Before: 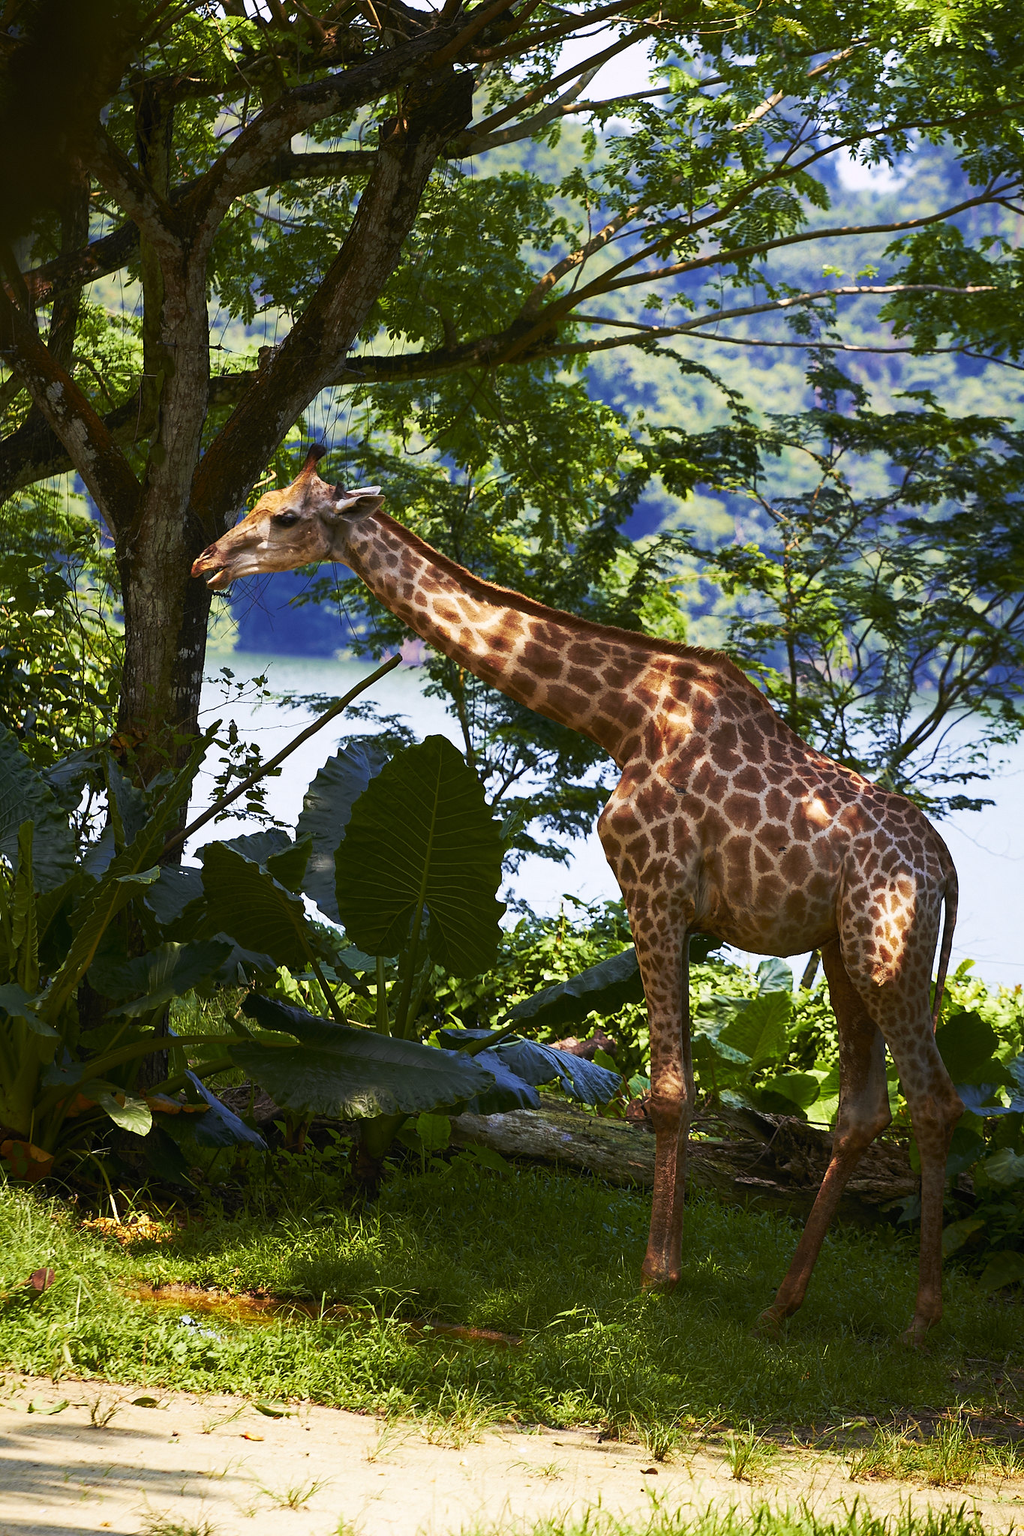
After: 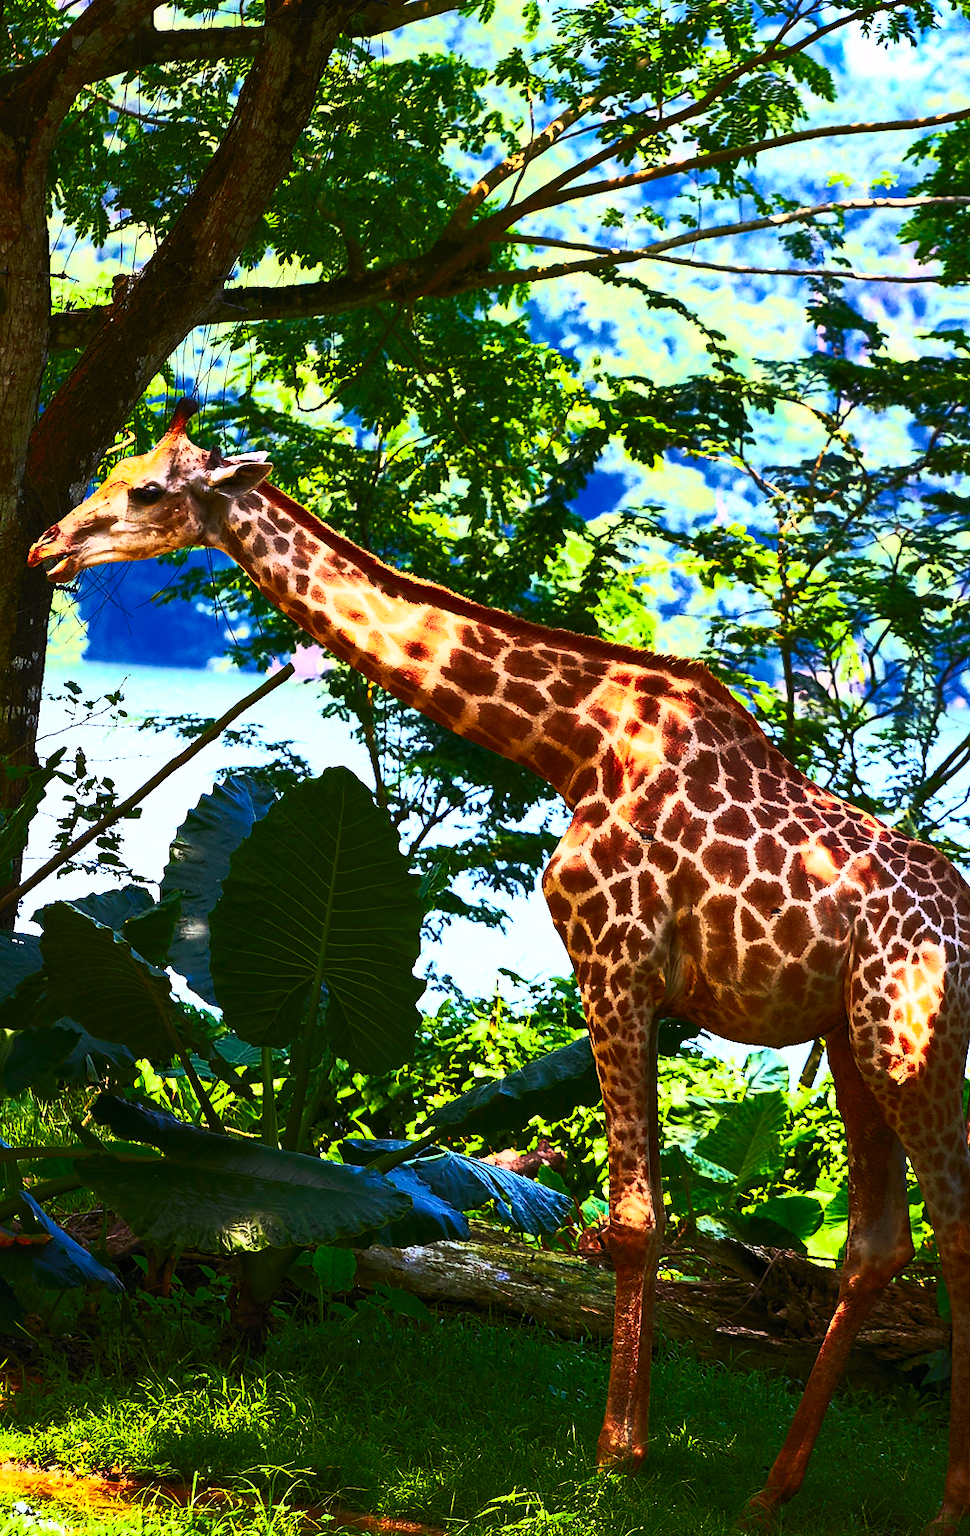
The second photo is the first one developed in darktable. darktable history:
crop: left 16.567%, top 8.491%, right 8.538%, bottom 12.533%
local contrast: mode bilateral grid, contrast 21, coarseness 49, detail 119%, midtone range 0.2
tone curve: curves: ch0 [(0, 0) (0.003, 0.014) (0.011, 0.014) (0.025, 0.022) (0.044, 0.041) (0.069, 0.063) (0.1, 0.086) (0.136, 0.118) (0.177, 0.161) (0.224, 0.211) (0.277, 0.262) (0.335, 0.323) (0.399, 0.384) (0.468, 0.459) (0.543, 0.54) (0.623, 0.624) (0.709, 0.711) (0.801, 0.796) (0.898, 0.879) (1, 1)], preserve colors none
contrast brightness saturation: contrast 0.827, brightness 0.598, saturation 0.573
